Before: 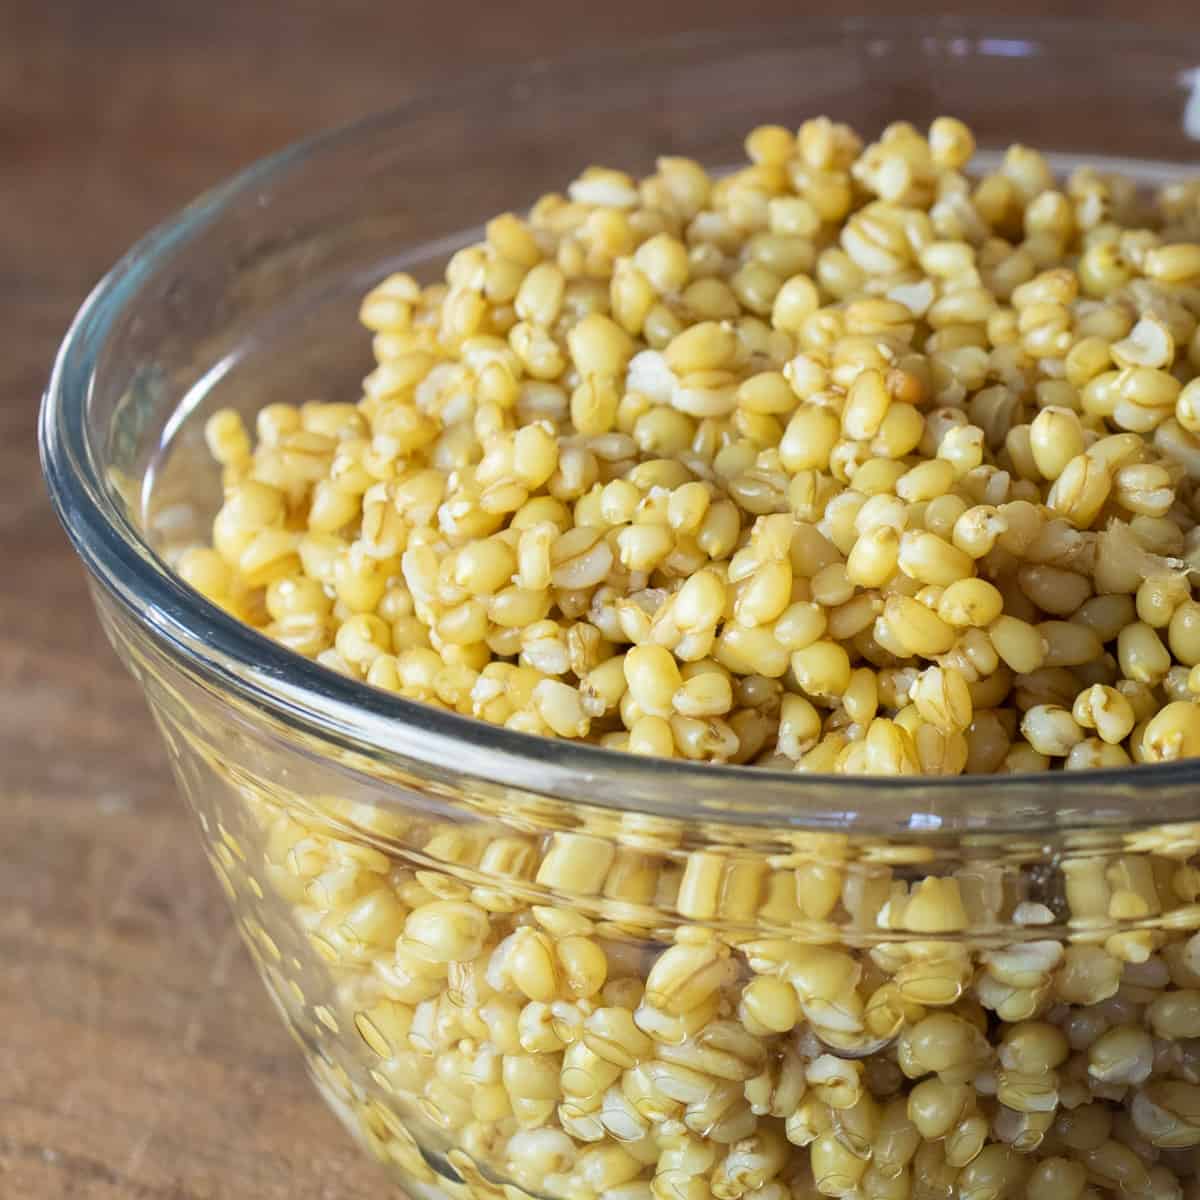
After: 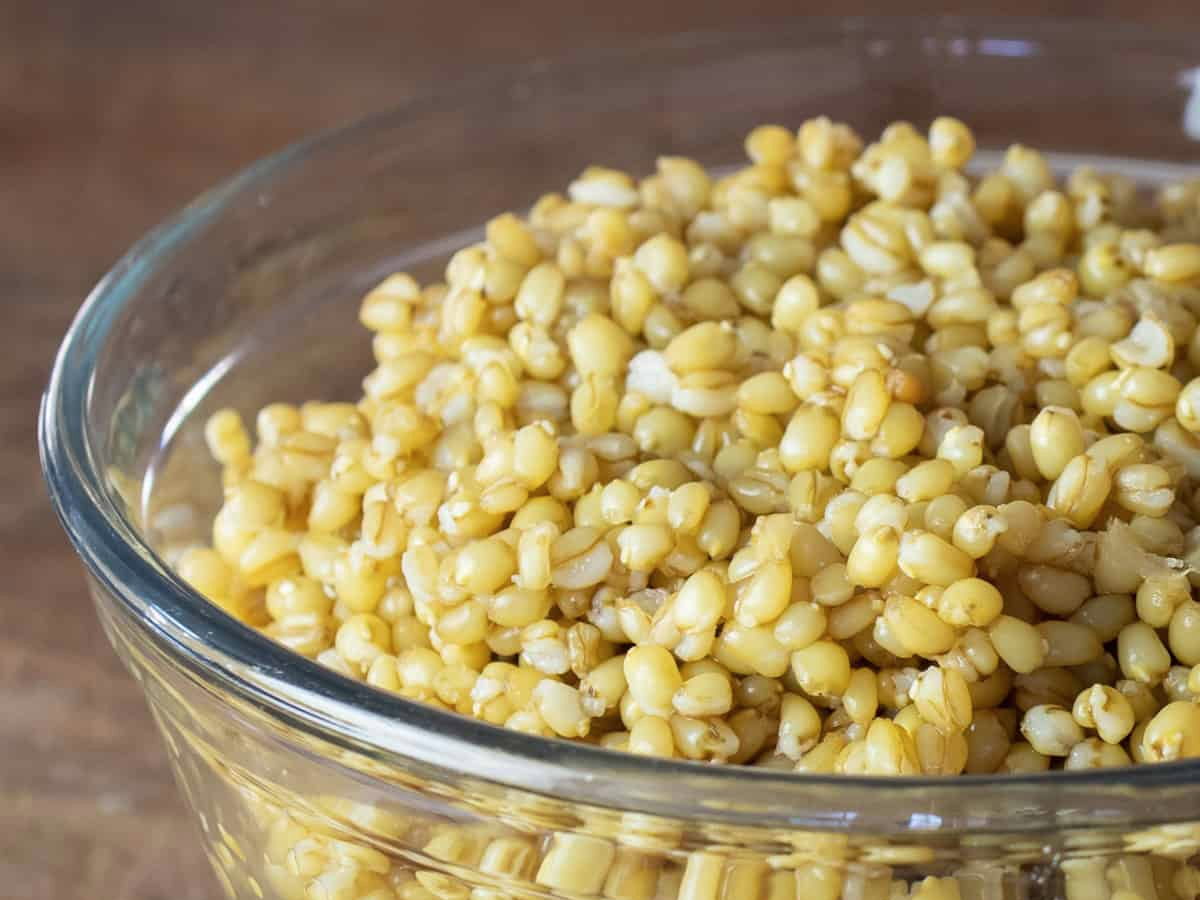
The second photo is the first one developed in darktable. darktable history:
contrast brightness saturation: saturation -0.047
crop: bottom 24.978%
